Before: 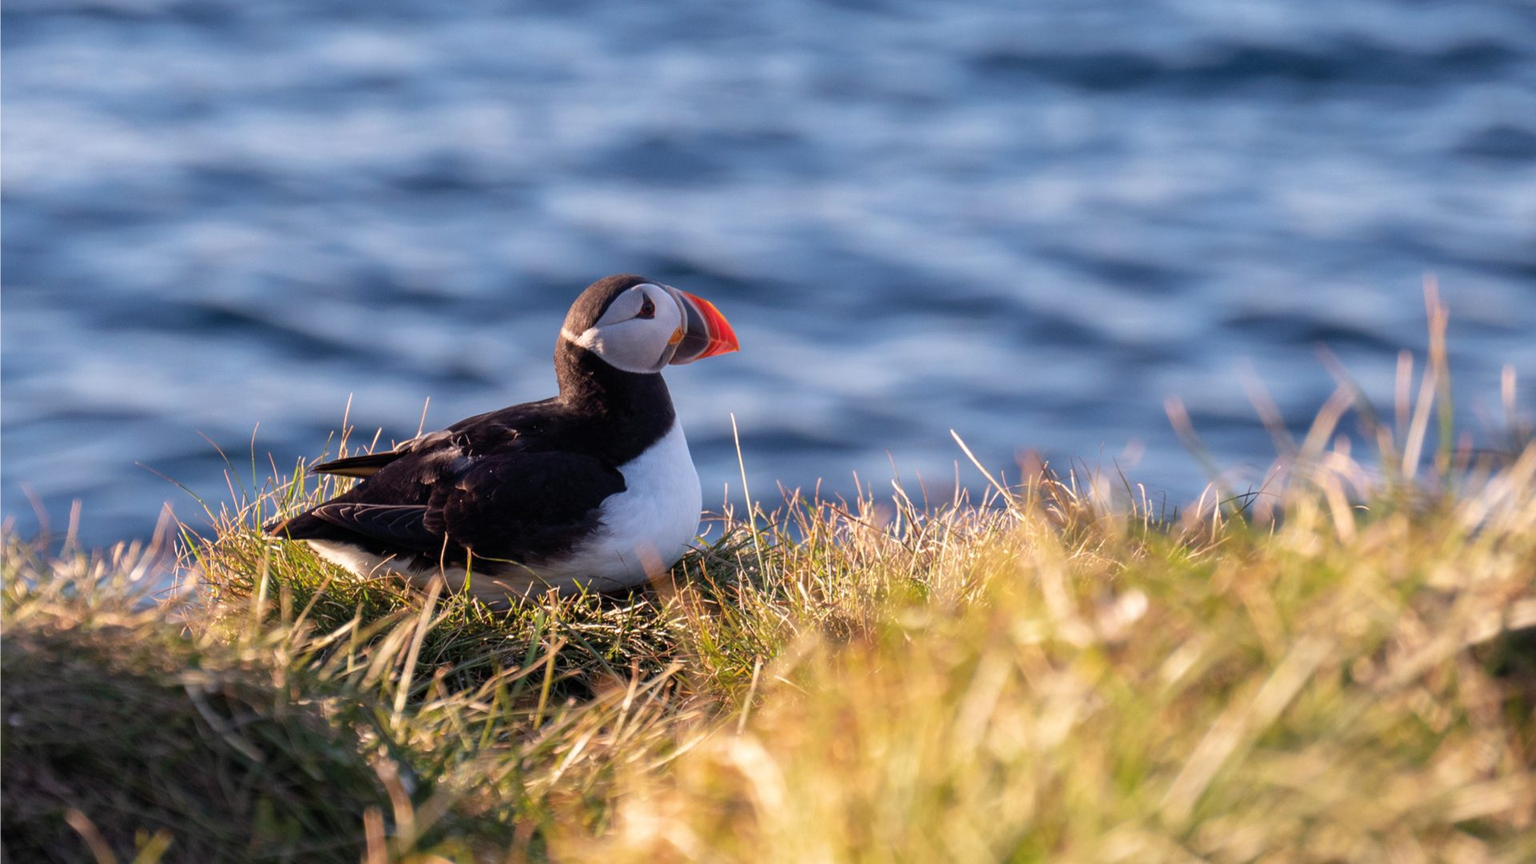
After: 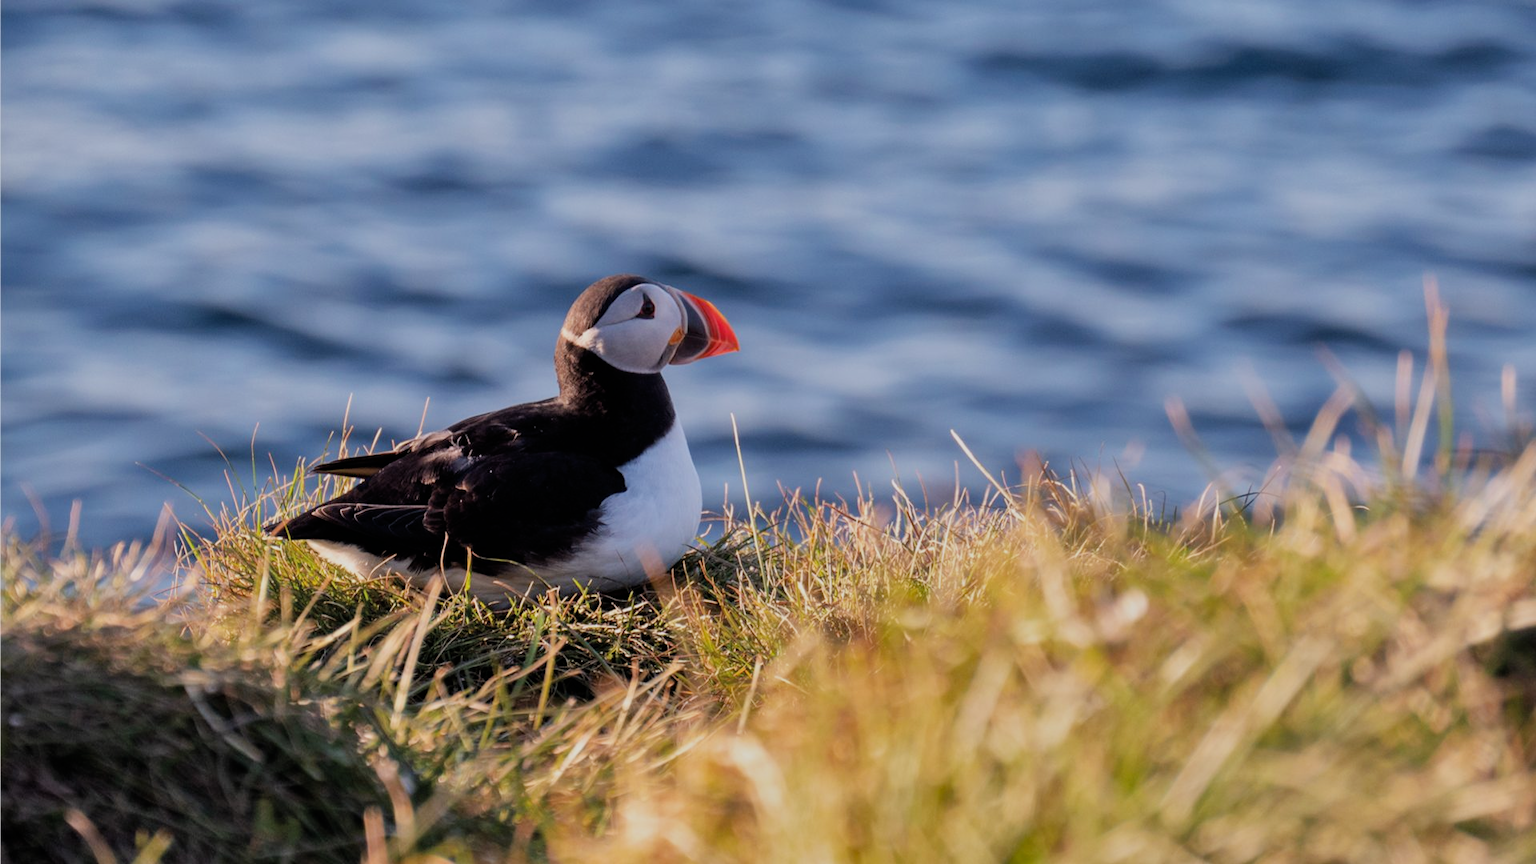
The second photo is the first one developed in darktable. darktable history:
shadows and highlights: radius 118.69, shadows 42.21, highlights -61.56, soften with gaussian
filmic rgb: hardness 4.17
